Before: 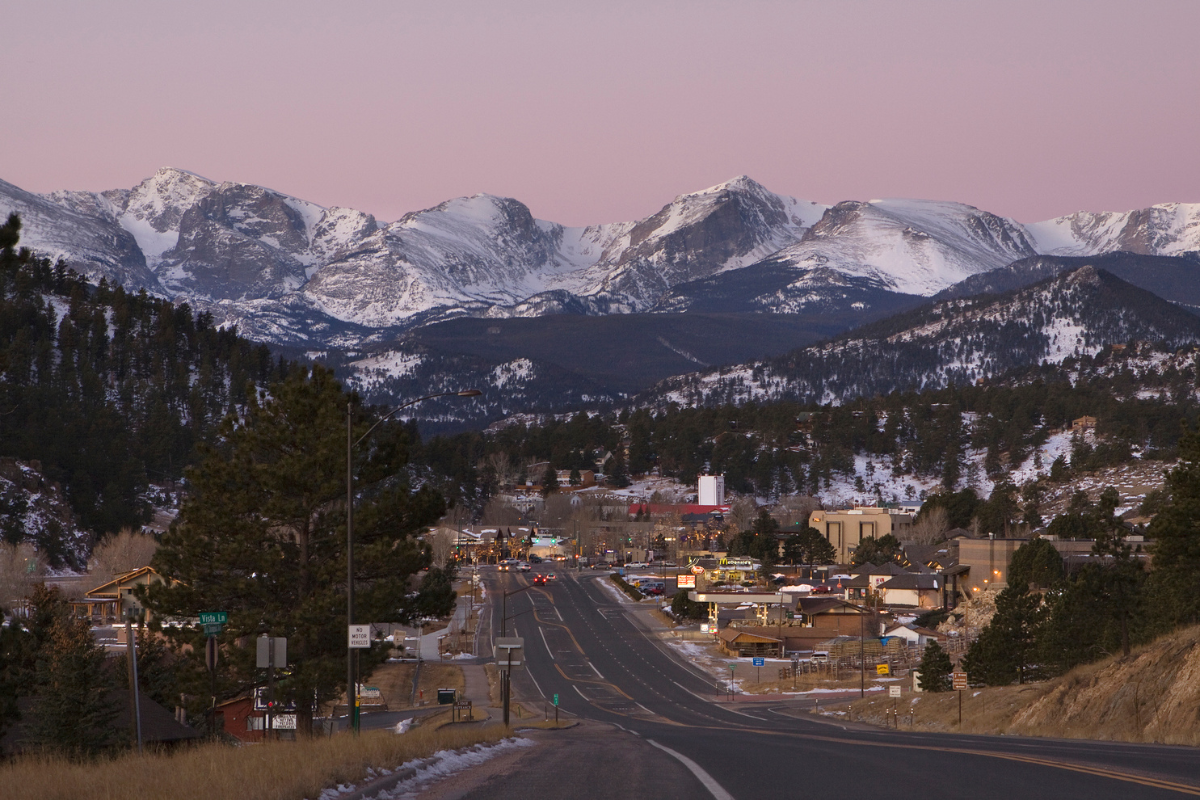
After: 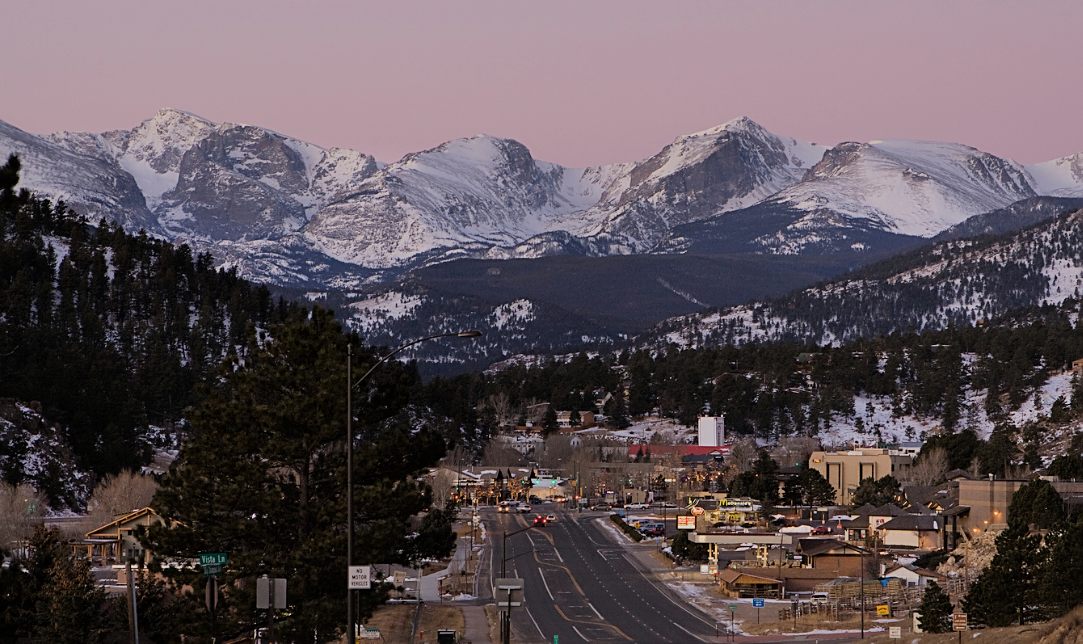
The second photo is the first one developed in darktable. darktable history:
crop: top 7.49%, right 9.717%, bottom 11.943%
sharpen: on, module defaults
filmic rgb: black relative exposure -7.15 EV, white relative exposure 5.36 EV, hardness 3.02, color science v6 (2022)
